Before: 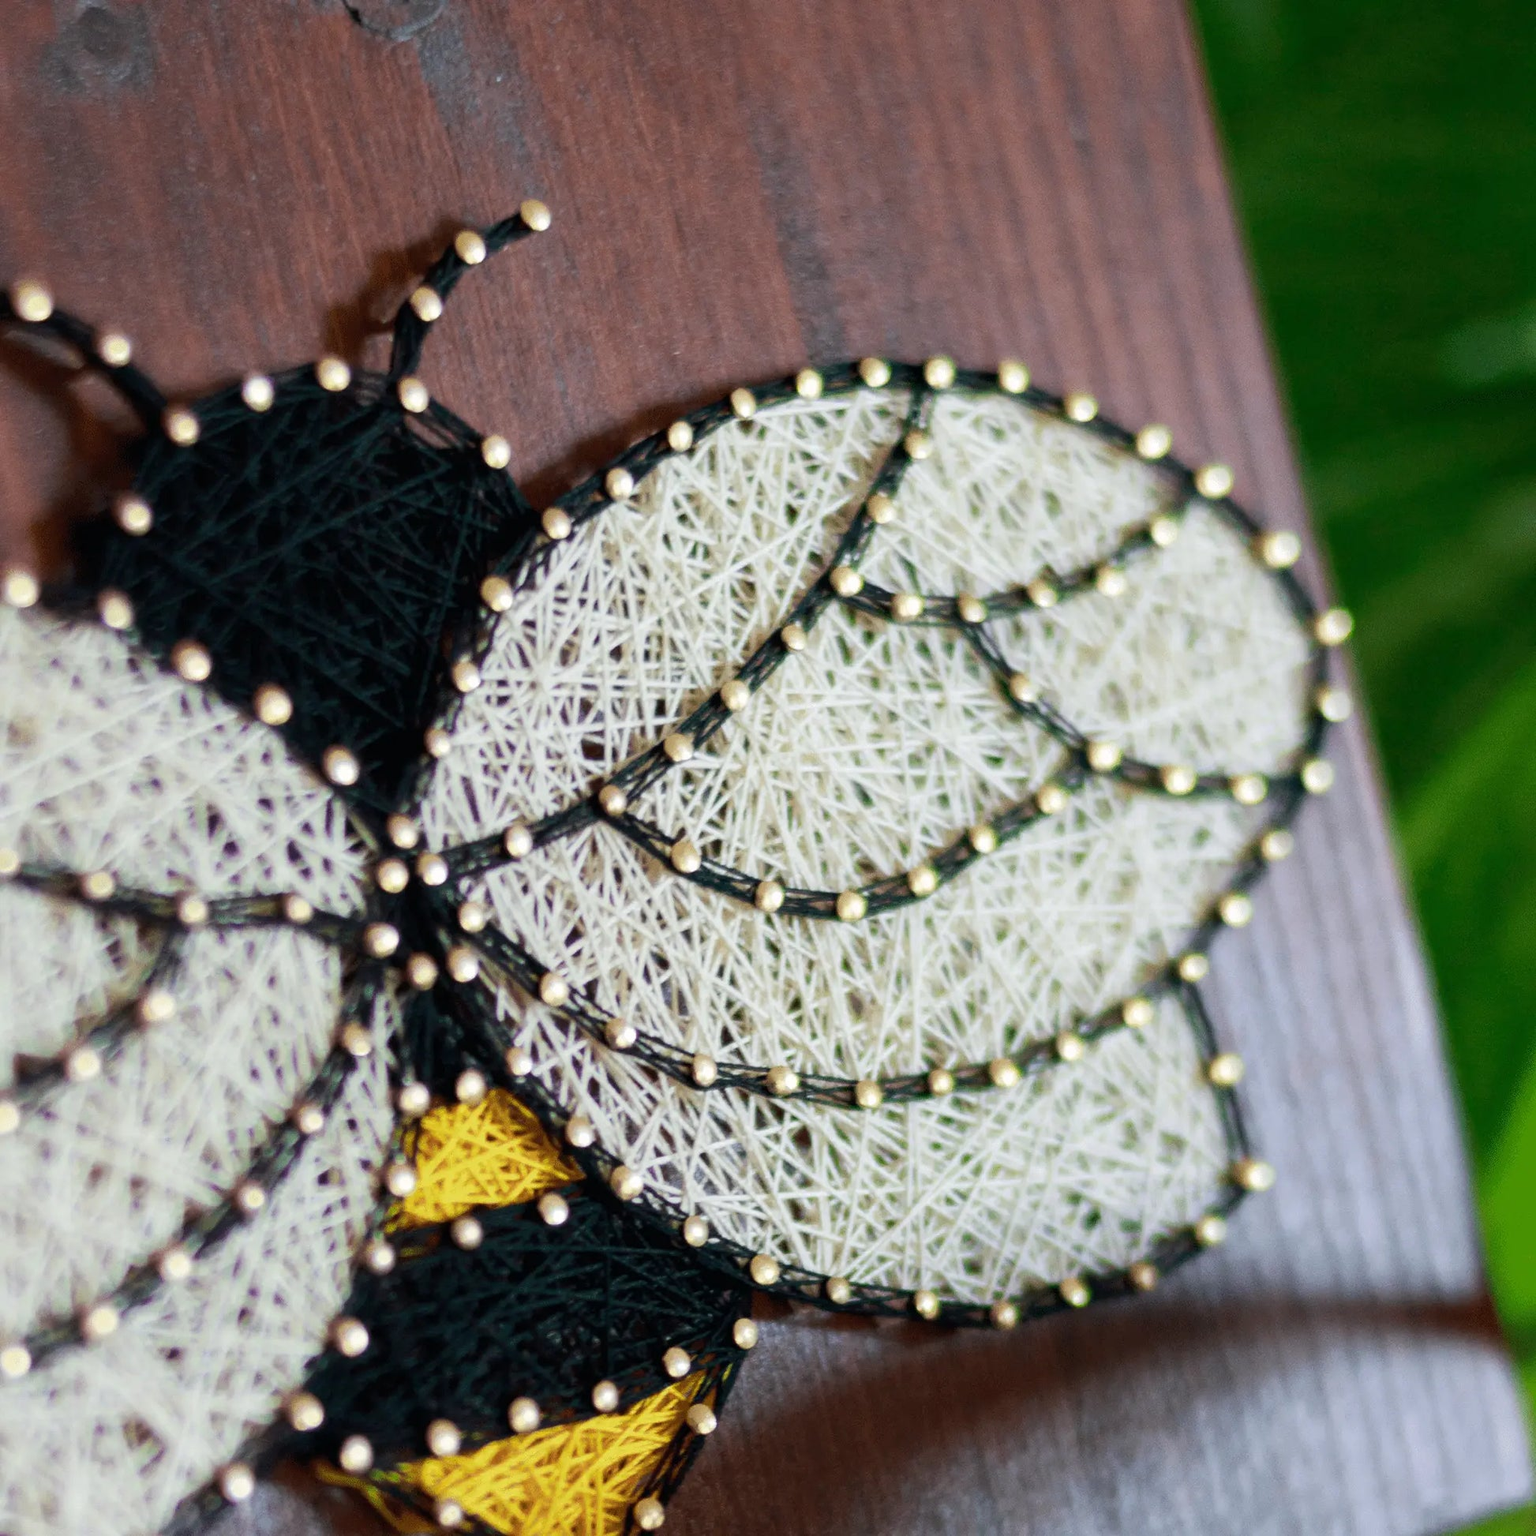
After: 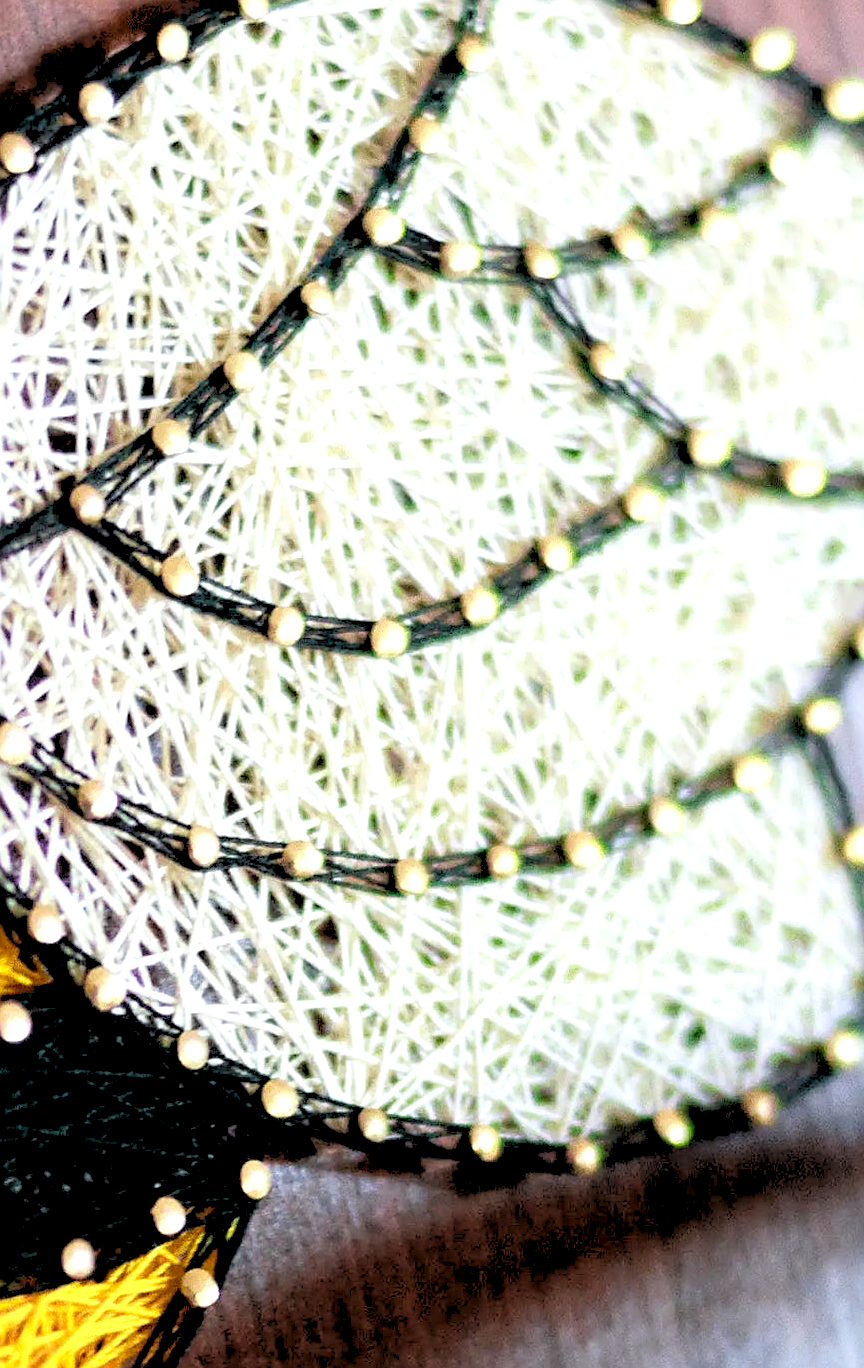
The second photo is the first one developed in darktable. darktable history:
sharpen: on, module defaults
exposure: black level correction 0, exposure 0.7 EV, compensate exposure bias true, compensate highlight preservation false
rgb levels: levels [[0.027, 0.429, 0.996], [0, 0.5, 1], [0, 0.5, 1]]
contrast brightness saturation: contrast 0.07, brightness -0.13, saturation 0.06
crop: left 35.432%, top 26.233%, right 20.145%, bottom 3.432%
